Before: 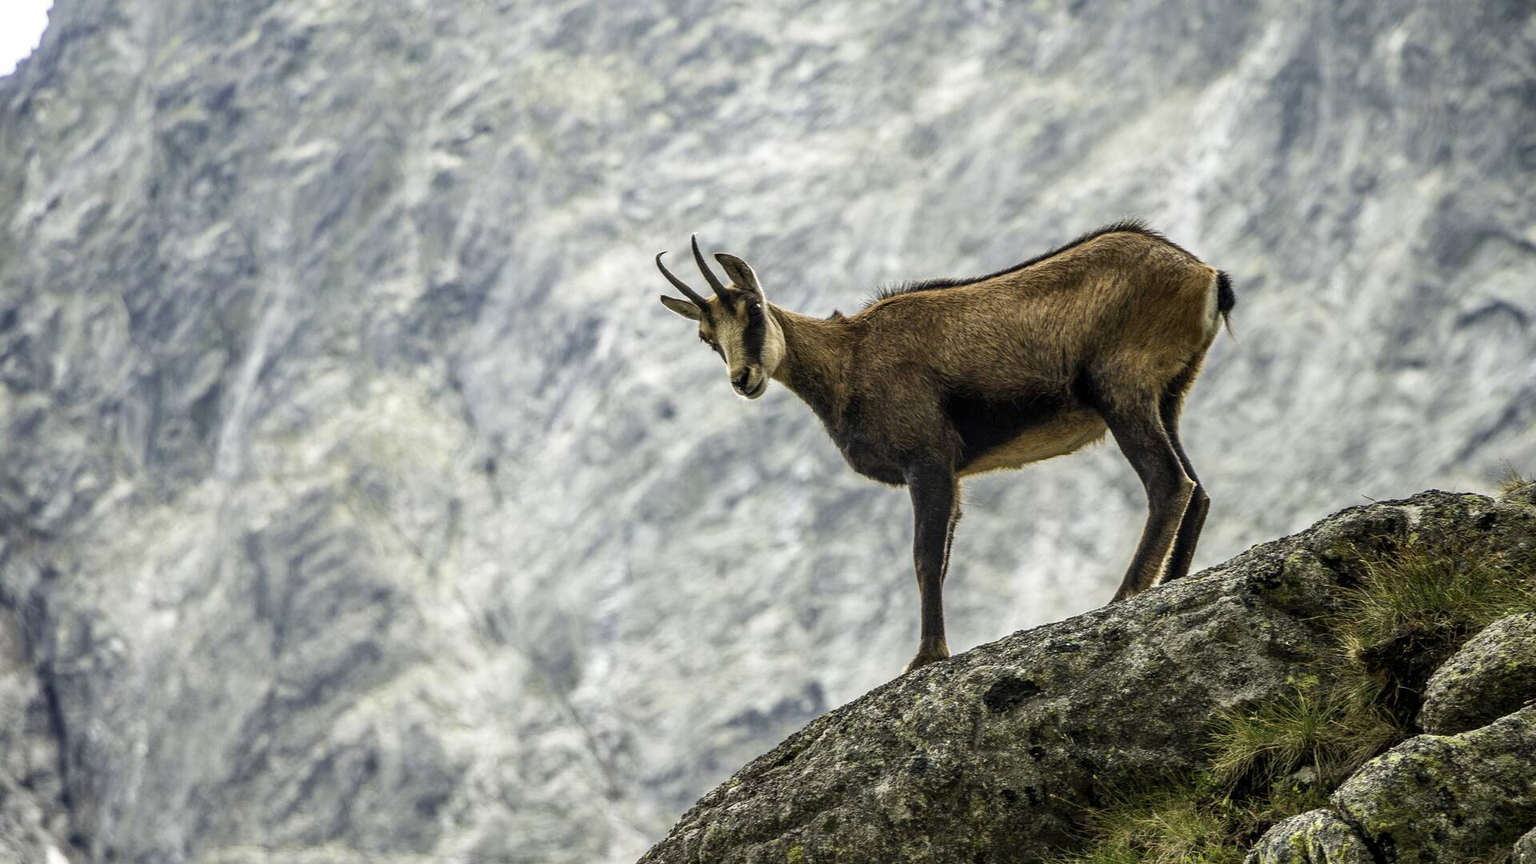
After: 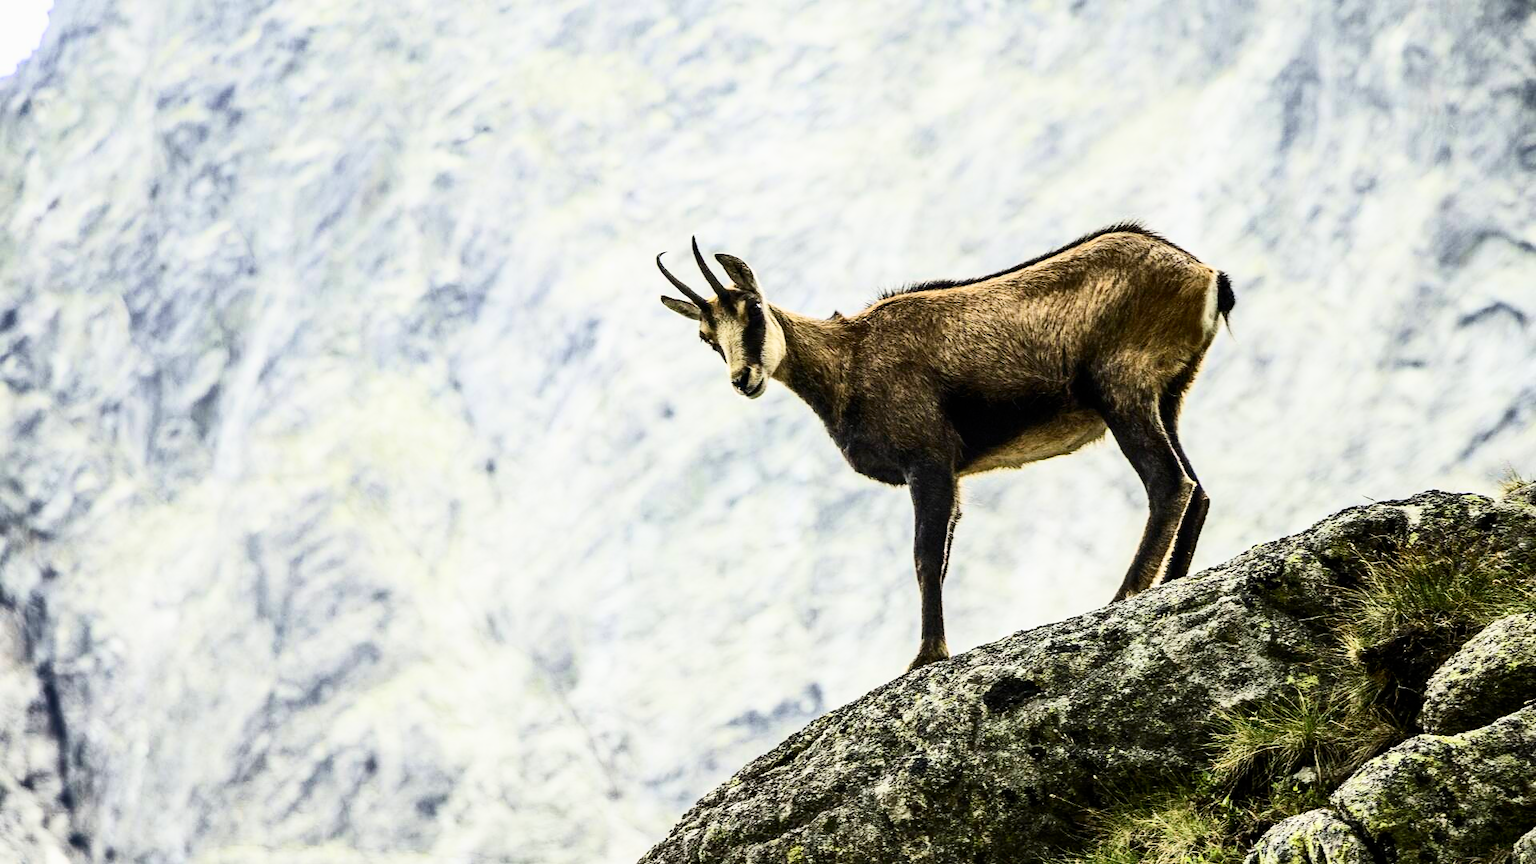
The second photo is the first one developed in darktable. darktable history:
contrast brightness saturation: contrast 0.4, brightness 0.1, saturation 0.21
filmic rgb: hardness 4.17
tone equalizer: on, module defaults
exposure: black level correction 0, exposure 0.7 EV, compensate exposure bias true, compensate highlight preservation false
